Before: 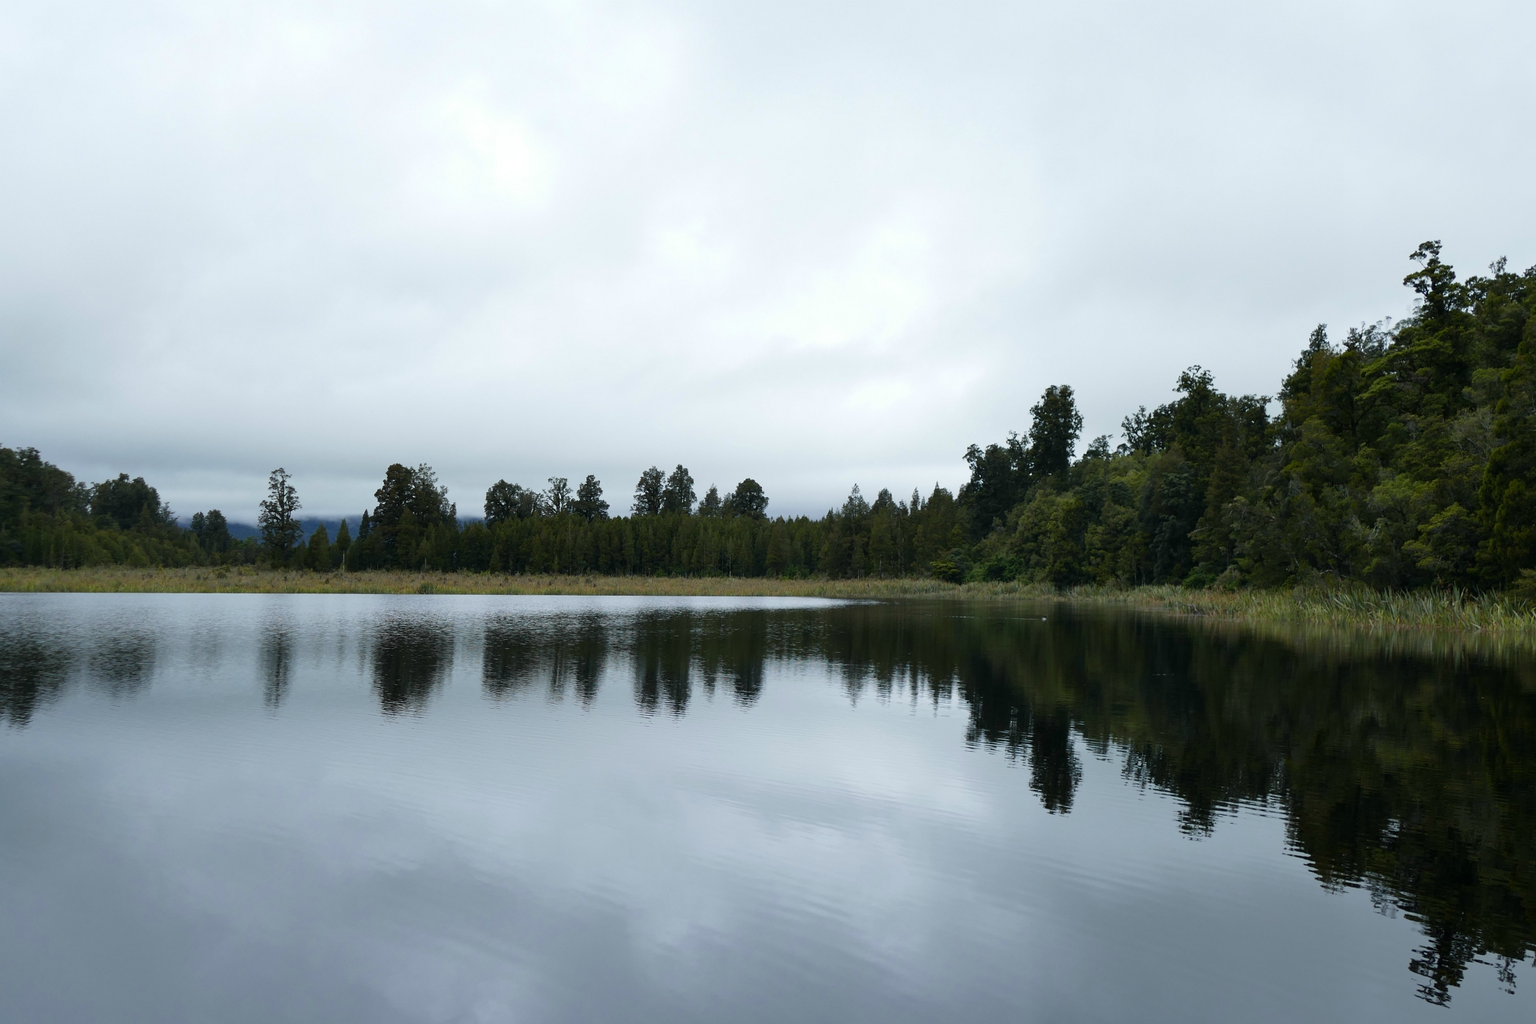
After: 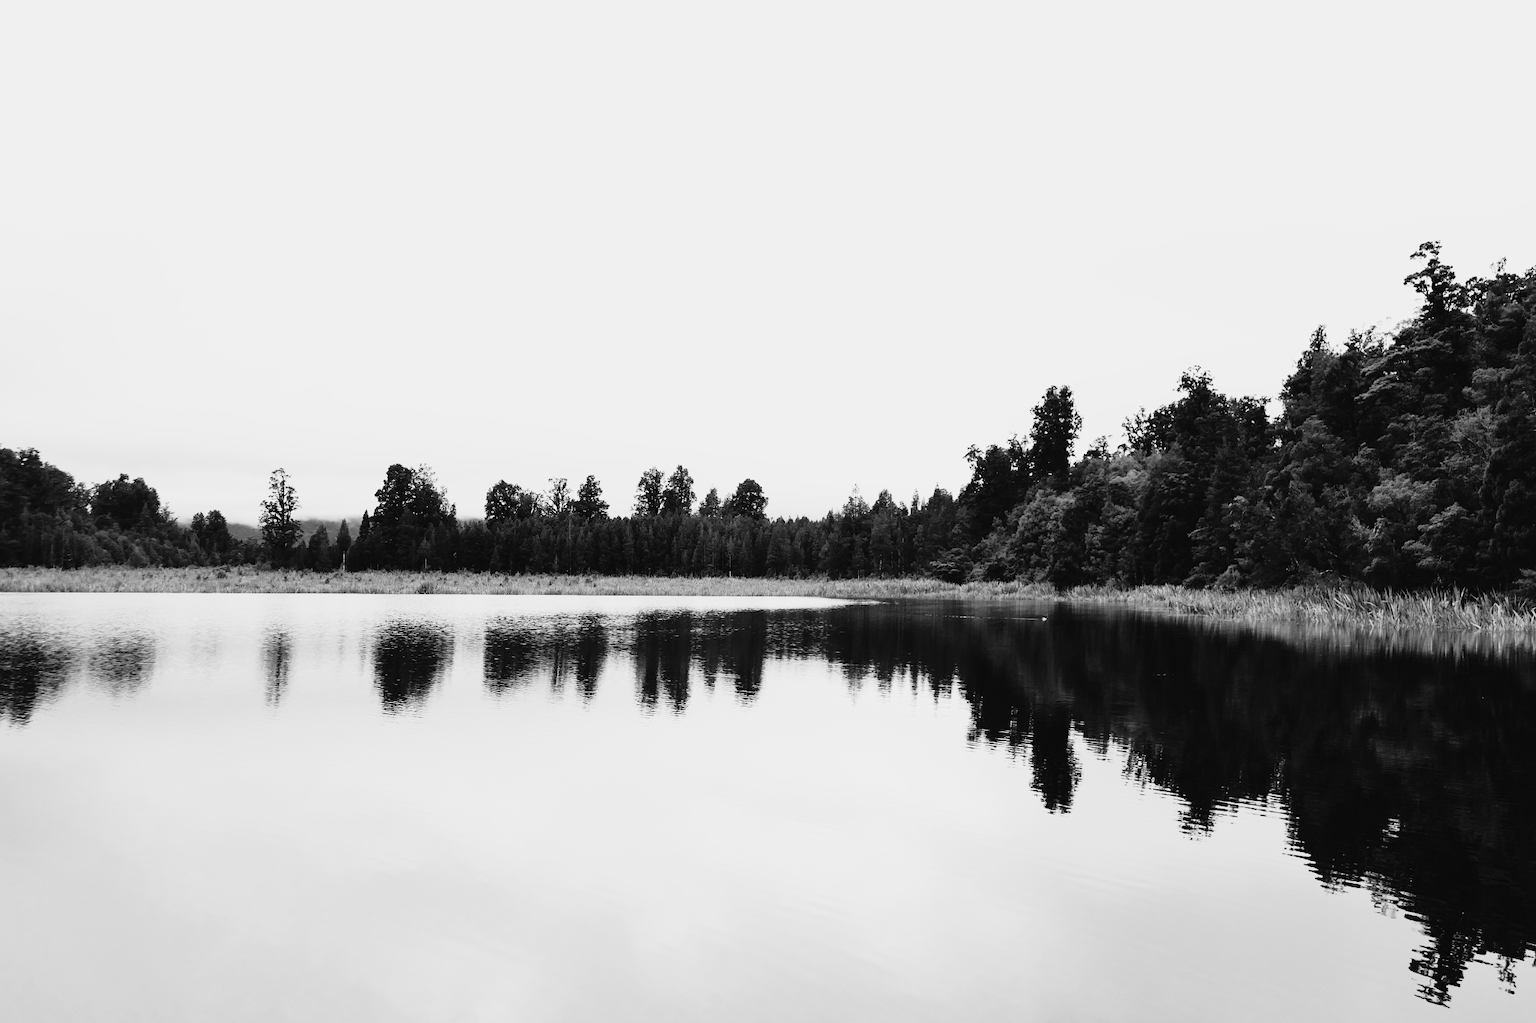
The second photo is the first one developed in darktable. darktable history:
tone curve: curves: ch0 [(0, 0.022) (0.114, 0.088) (0.282, 0.316) (0.446, 0.511) (0.613, 0.693) (0.786, 0.843) (0.999, 0.949)]; ch1 [(0, 0) (0.395, 0.343) (0.463, 0.427) (0.486, 0.474) (0.503, 0.5) (0.535, 0.522) (0.555, 0.546) (0.594, 0.614) (0.755, 0.793) (1, 1)]; ch2 [(0, 0) (0.369, 0.388) (0.449, 0.431) (0.501, 0.5) (0.528, 0.517) (0.561, 0.59) (0.612, 0.646) (0.697, 0.721) (1, 1)], color space Lab, independent channels, preserve colors none
monochrome: a -3.63, b -0.465
base curve: curves: ch0 [(0, 0) (0.007, 0.004) (0.027, 0.03) (0.046, 0.07) (0.207, 0.54) (0.442, 0.872) (0.673, 0.972) (1, 1)], preserve colors none
